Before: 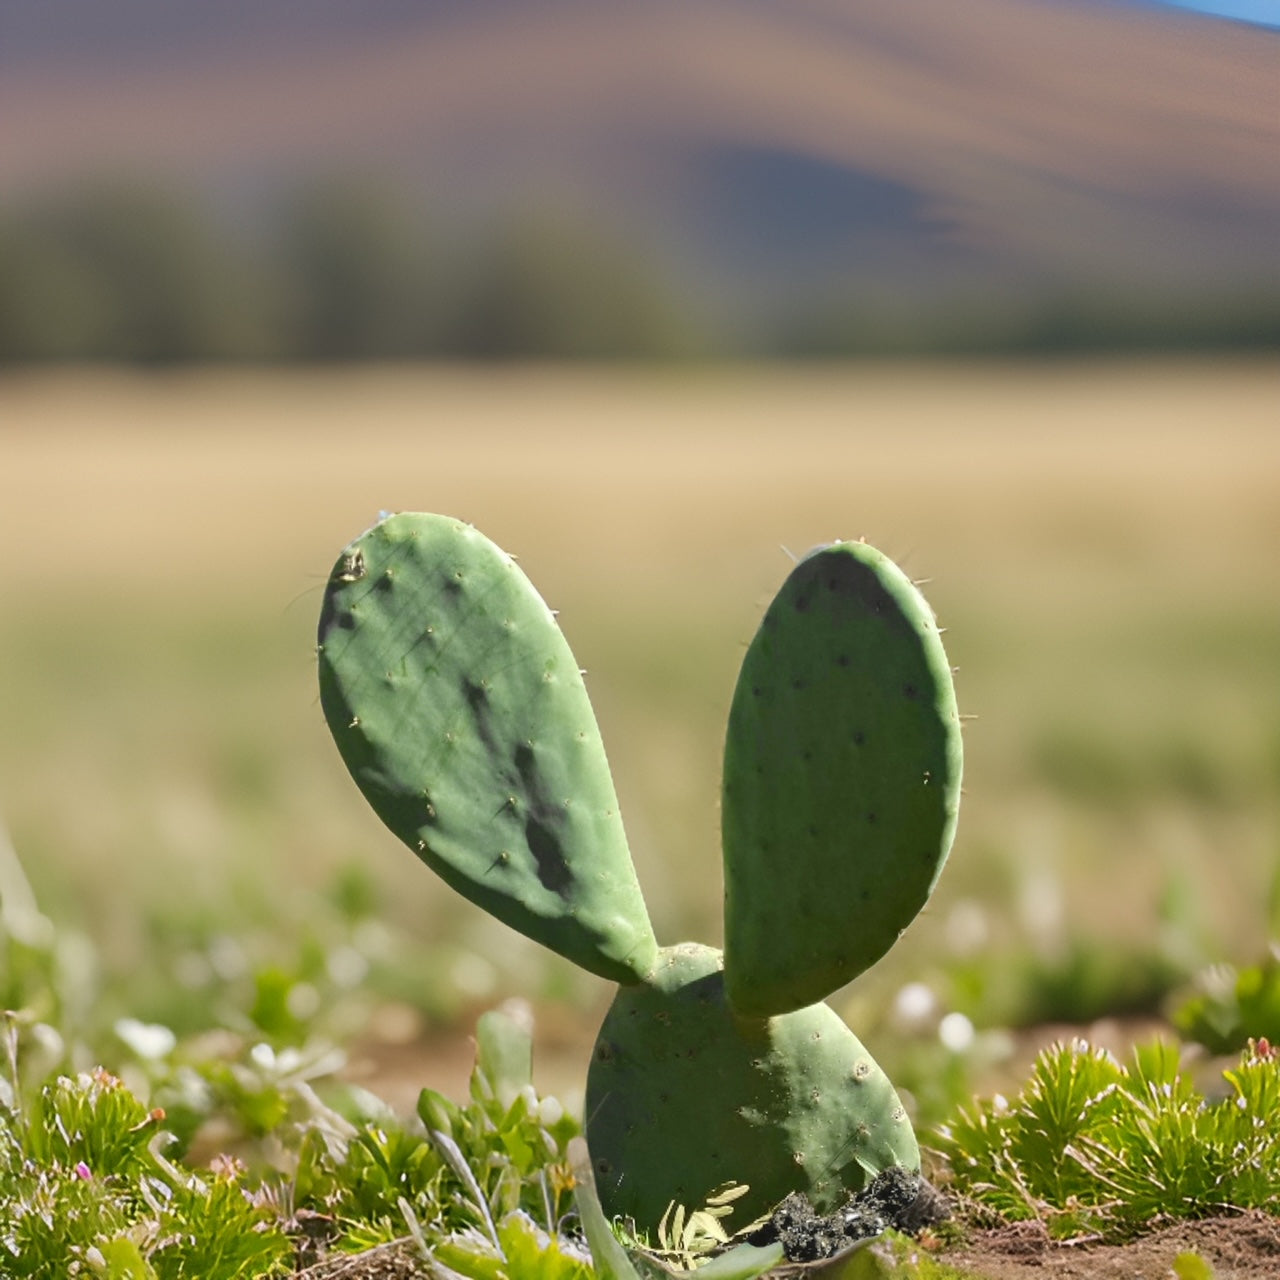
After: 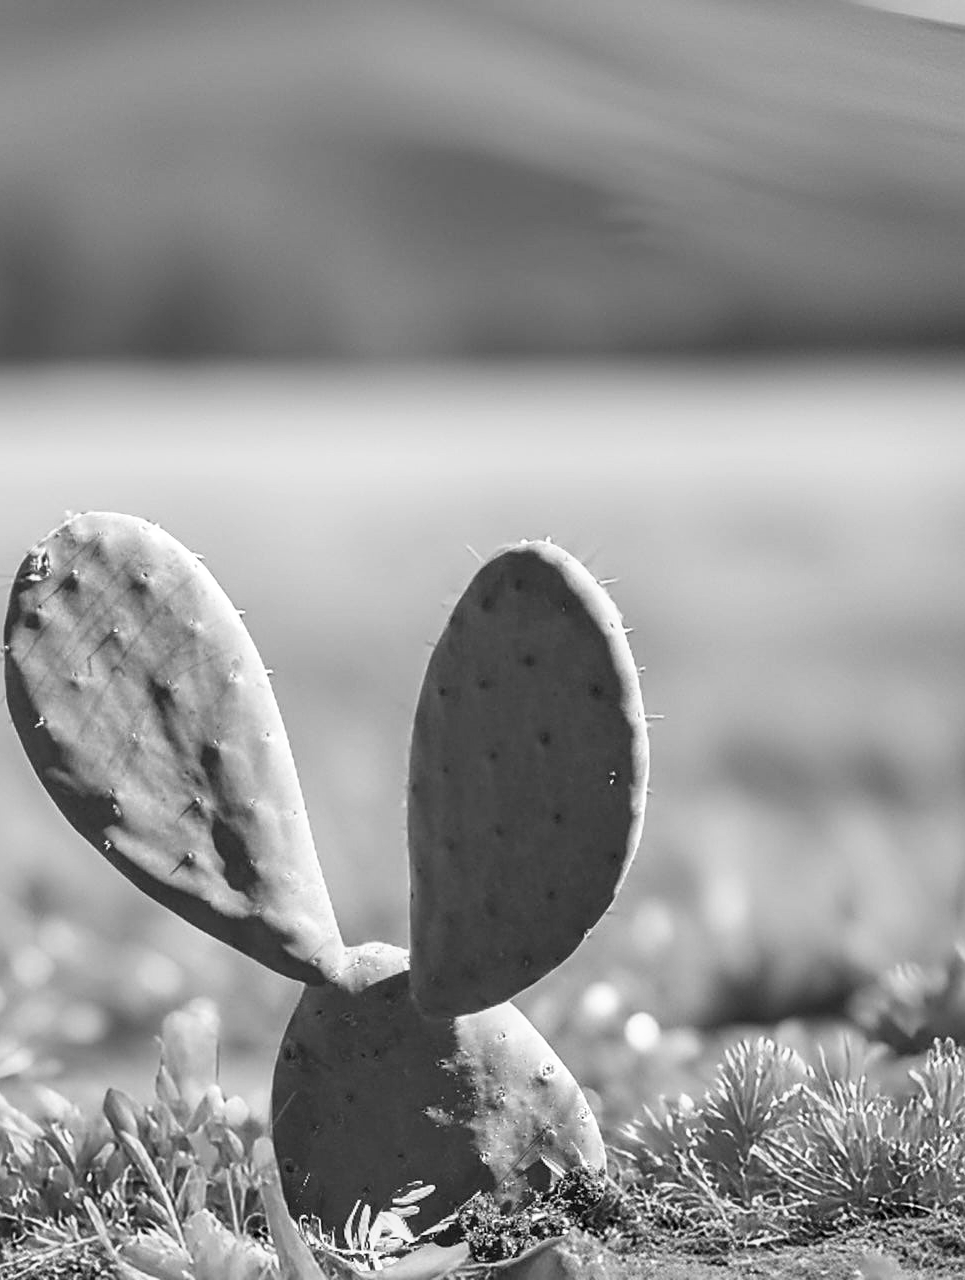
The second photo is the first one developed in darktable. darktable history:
local contrast: on, module defaults
color balance: lift [1.004, 1.002, 1.002, 0.998], gamma [1, 1.007, 1.002, 0.993], gain [1, 0.977, 1.013, 1.023], contrast -3.64%
tone curve: curves: ch0 [(0, 0) (0.051, 0.047) (0.102, 0.099) (0.236, 0.249) (0.429, 0.473) (0.67, 0.755) (0.875, 0.948) (1, 0.985)]; ch1 [(0, 0) (0.339, 0.298) (0.402, 0.363) (0.453, 0.413) (0.485, 0.469) (0.494, 0.493) (0.504, 0.502) (0.515, 0.526) (0.563, 0.591) (0.597, 0.639) (0.834, 0.888) (1, 1)]; ch2 [(0, 0) (0.362, 0.353) (0.425, 0.439) (0.501, 0.501) (0.537, 0.538) (0.58, 0.59) (0.642, 0.669) (0.773, 0.856) (1, 1)], color space Lab, independent channels, preserve colors none
crop and rotate: left 24.6%
sharpen: on, module defaults
color contrast: green-magenta contrast 0.85, blue-yellow contrast 1.25, unbound 0
monochrome: a -3.63, b -0.465
